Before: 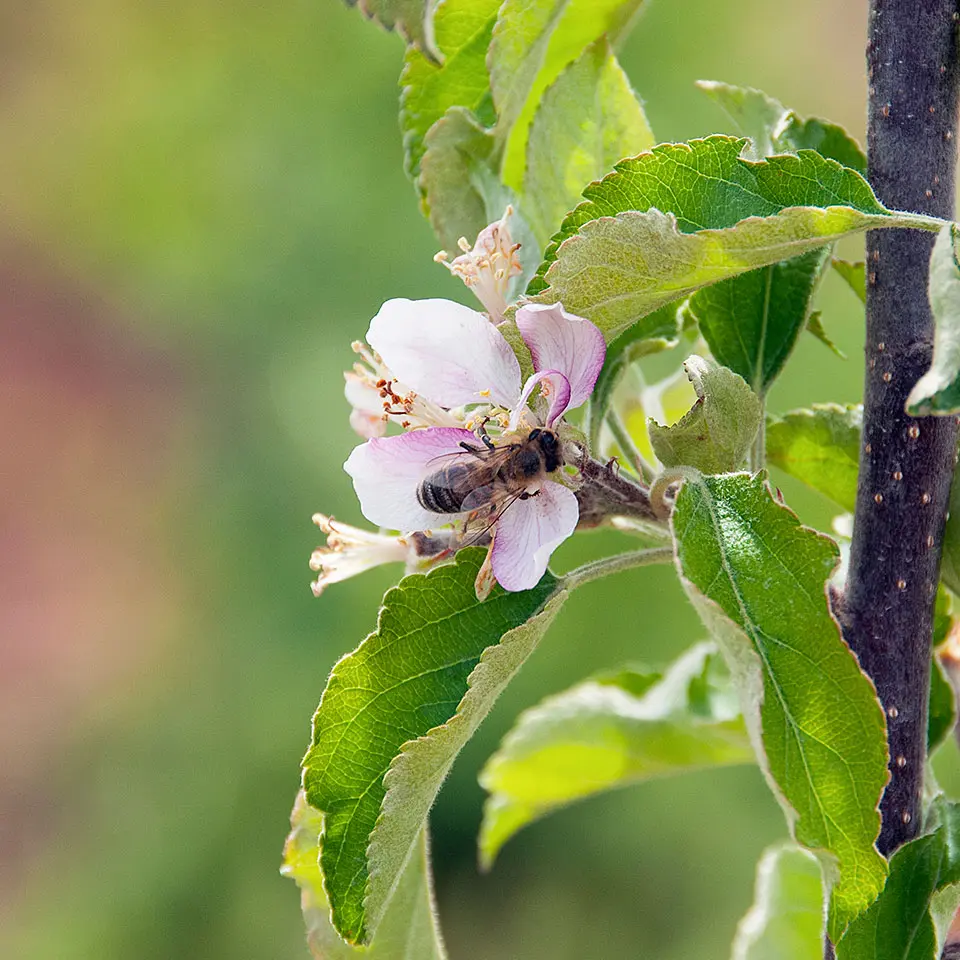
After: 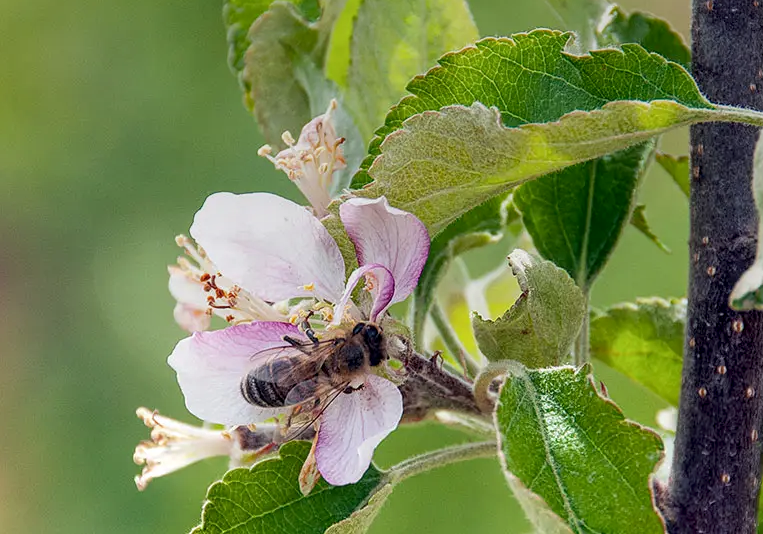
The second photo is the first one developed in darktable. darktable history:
crop: left 18.38%, top 11.092%, right 2.134%, bottom 33.217%
local contrast: on, module defaults
exposure: compensate highlight preservation false
graduated density: rotation -0.352°, offset 57.64
